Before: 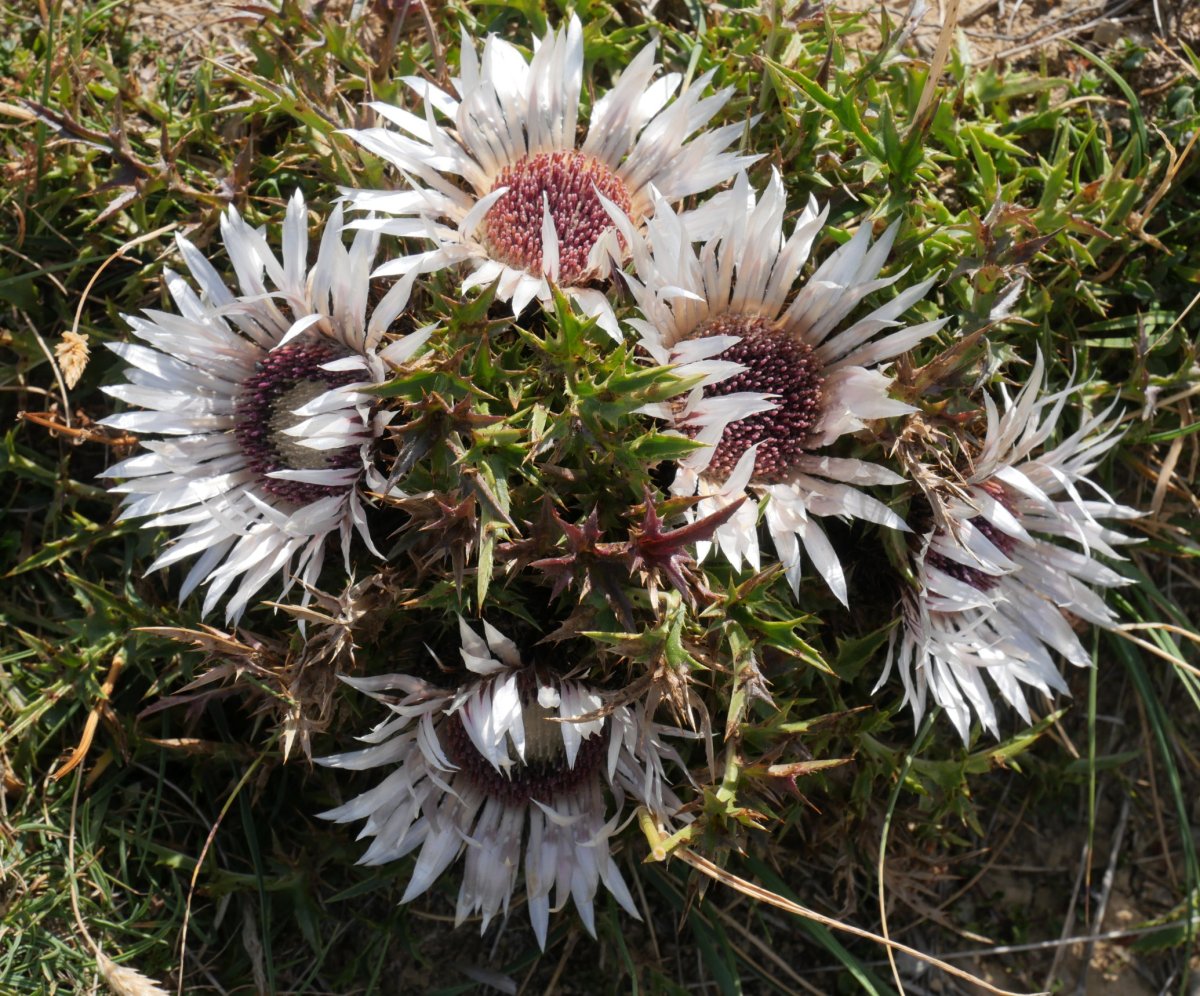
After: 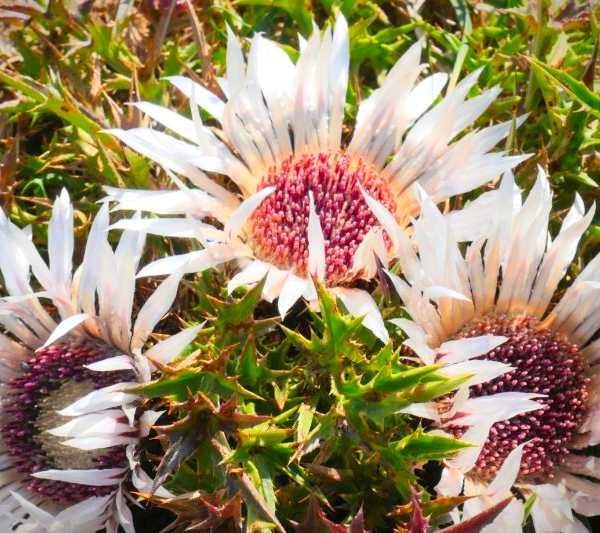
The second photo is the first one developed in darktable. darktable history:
crop: left 19.556%, right 30.401%, bottom 46.458%
vignetting: fall-off start 97.23%, saturation -0.024, center (-0.033, -0.042), width/height ratio 1.179, unbound false
contrast brightness saturation: contrast 0.2, brightness 0.2, saturation 0.8
